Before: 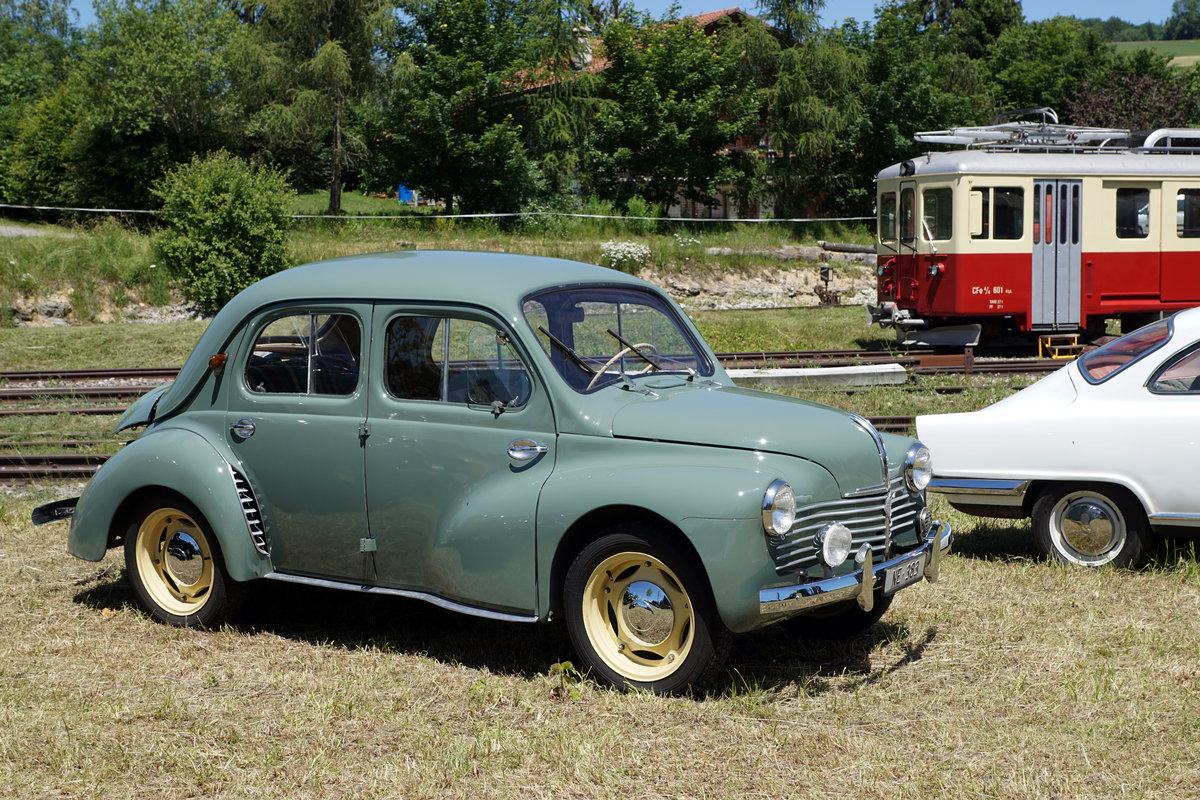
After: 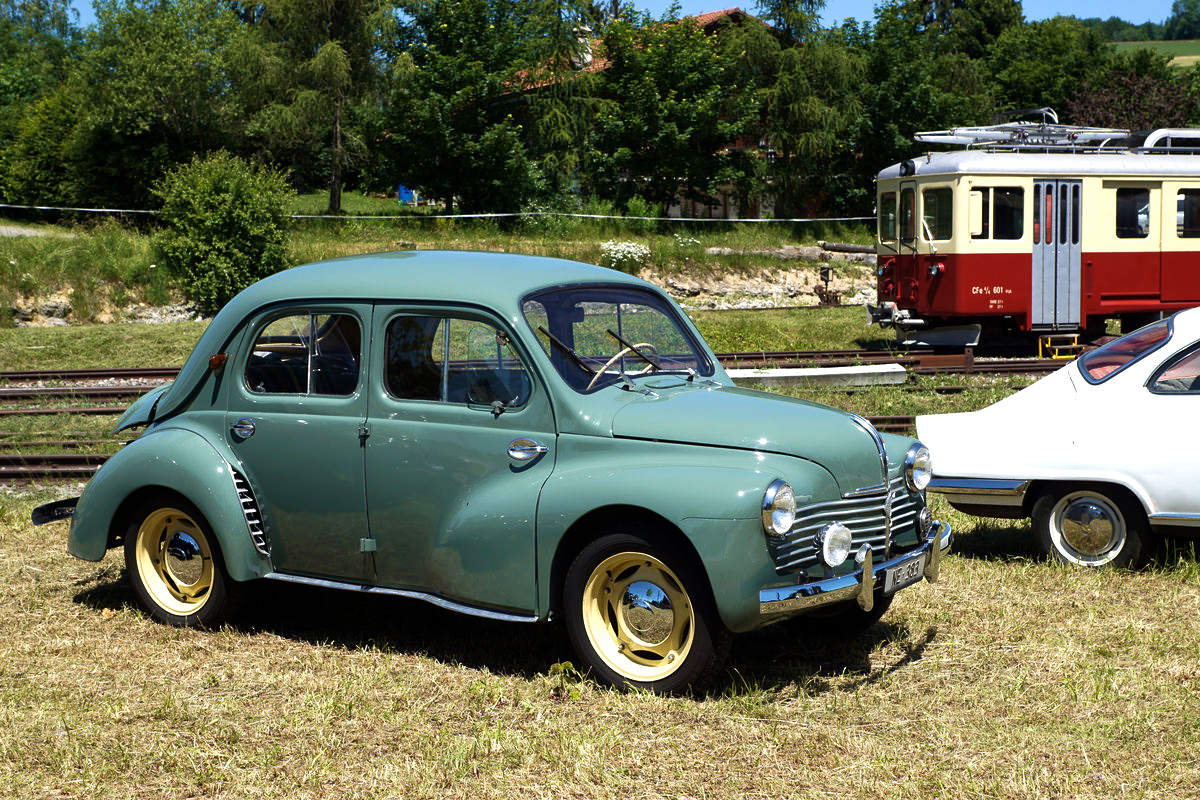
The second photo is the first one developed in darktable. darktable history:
velvia: on, module defaults
color balance rgb: perceptual brilliance grading › highlights 14.29%, perceptual brilliance grading › mid-tones -5.92%, perceptual brilliance grading › shadows -26.83%, global vibrance 31.18%
exposure: compensate highlight preservation false
